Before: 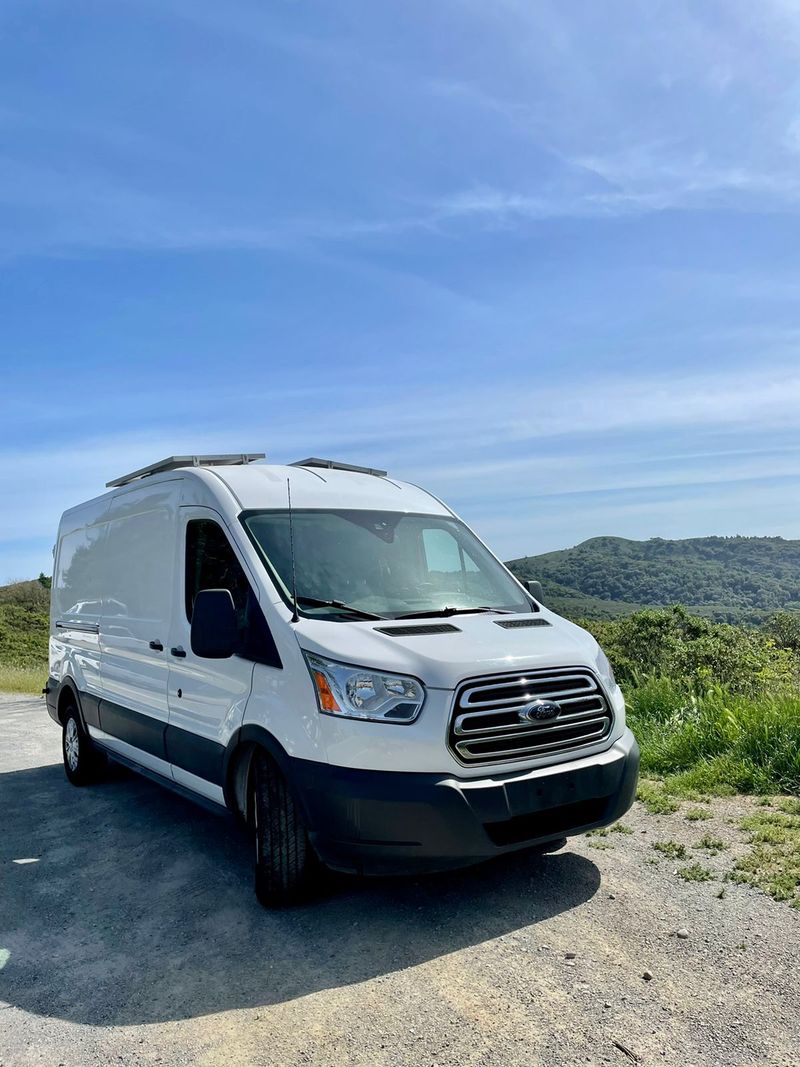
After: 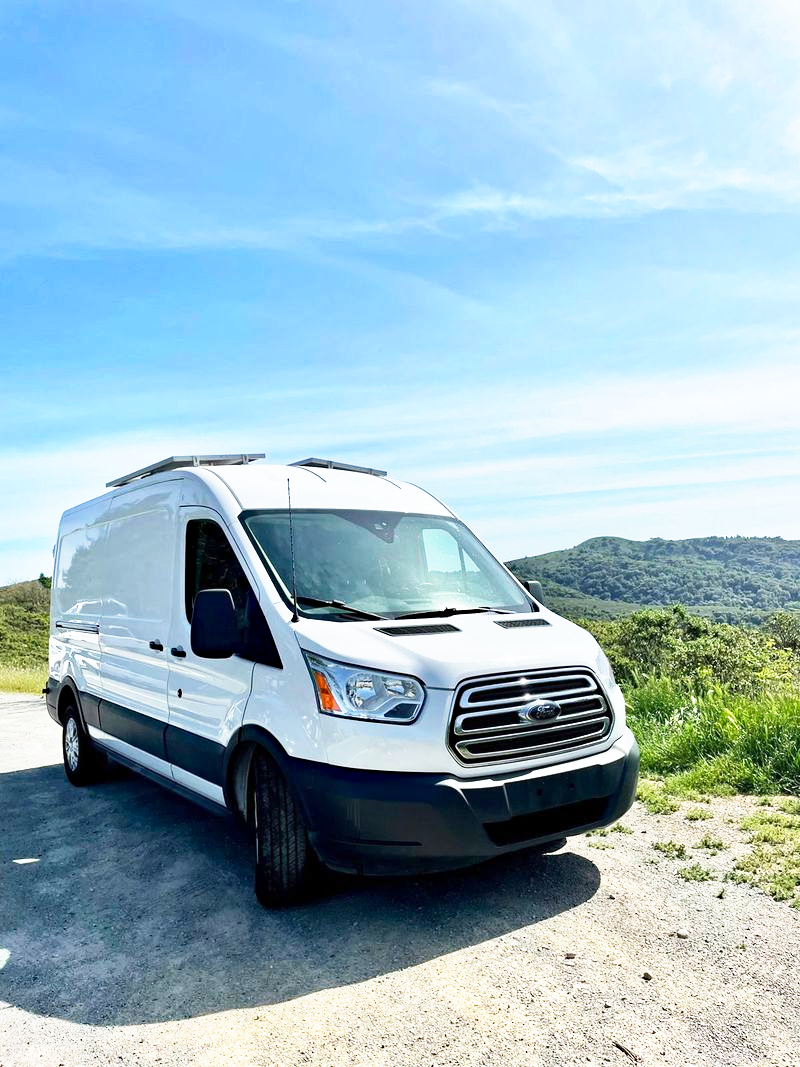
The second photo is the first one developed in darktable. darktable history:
base curve: curves: ch0 [(0, 0) (0.495, 0.917) (1, 1)], preserve colors none
haze removal: adaptive false
